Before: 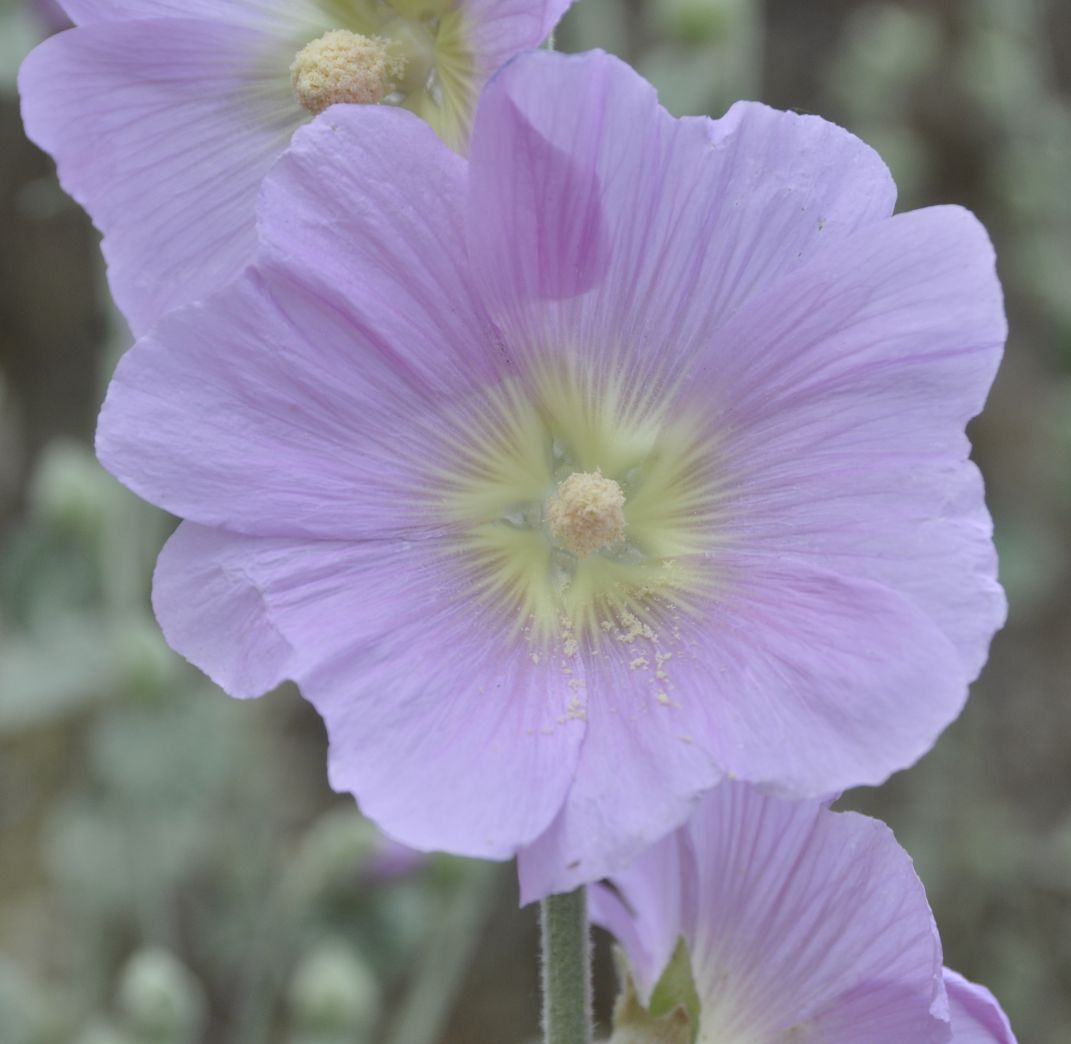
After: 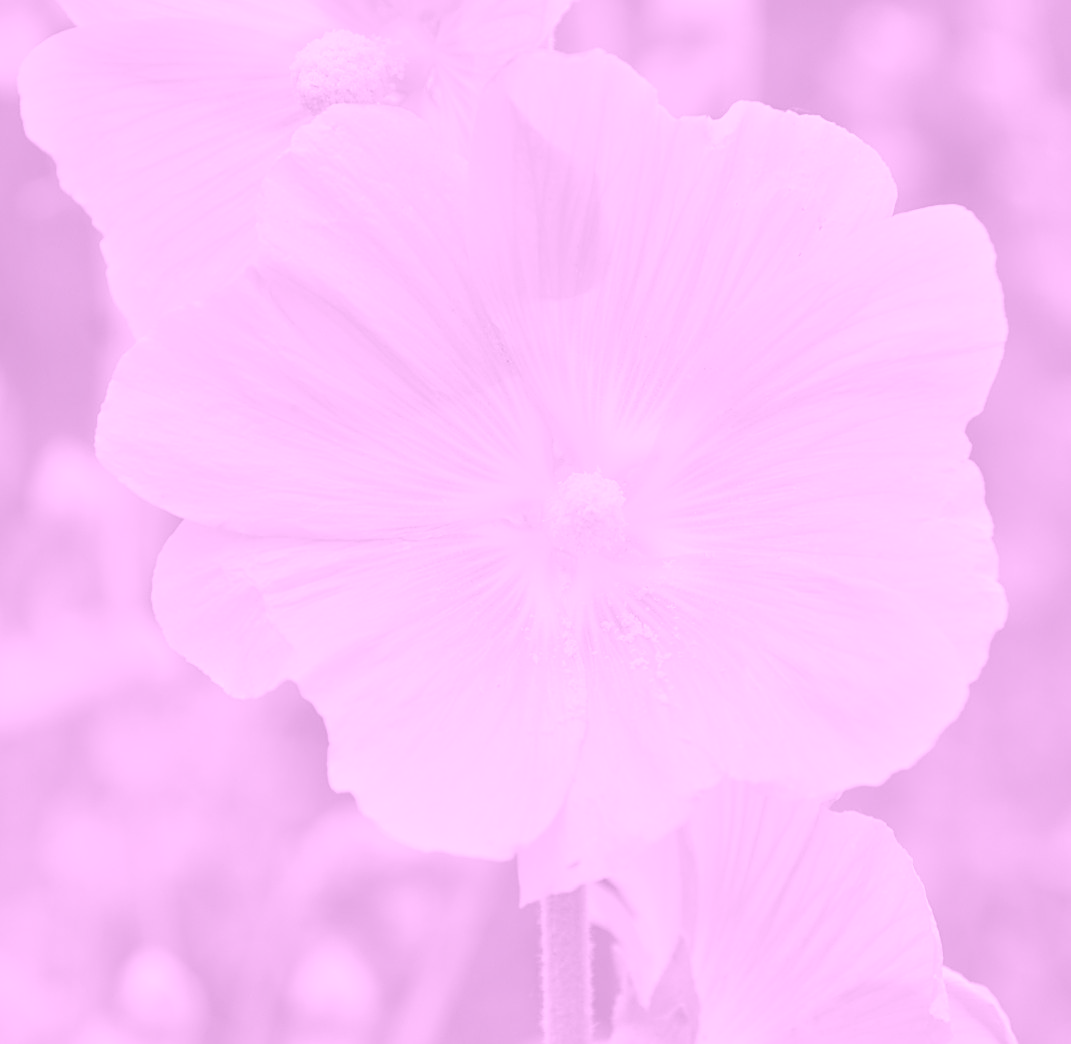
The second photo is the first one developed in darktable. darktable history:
sharpen: on, module defaults
contrast equalizer: octaves 7, y [[0.6 ×6], [0.55 ×6], [0 ×6], [0 ×6], [0 ×6]], mix 0.29
colorize: hue 331.2°, saturation 69%, source mix 30.28%, lightness 69.02%, version 1
